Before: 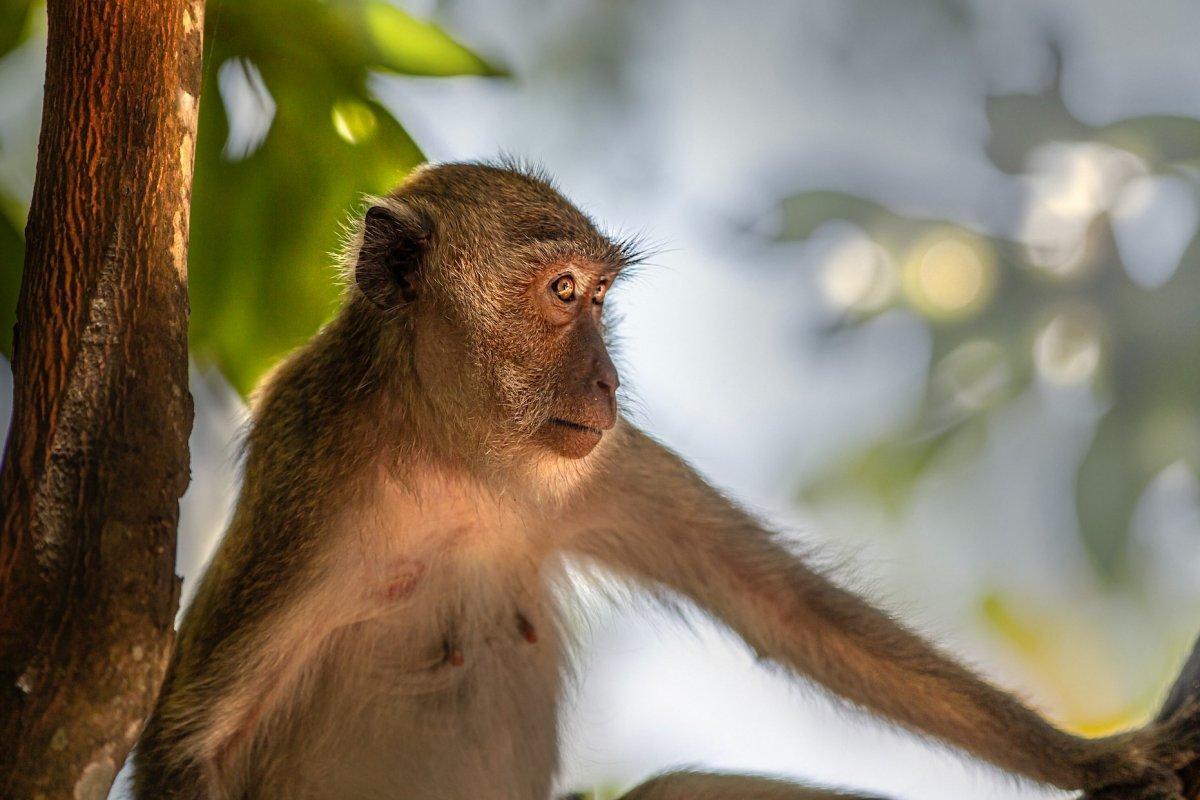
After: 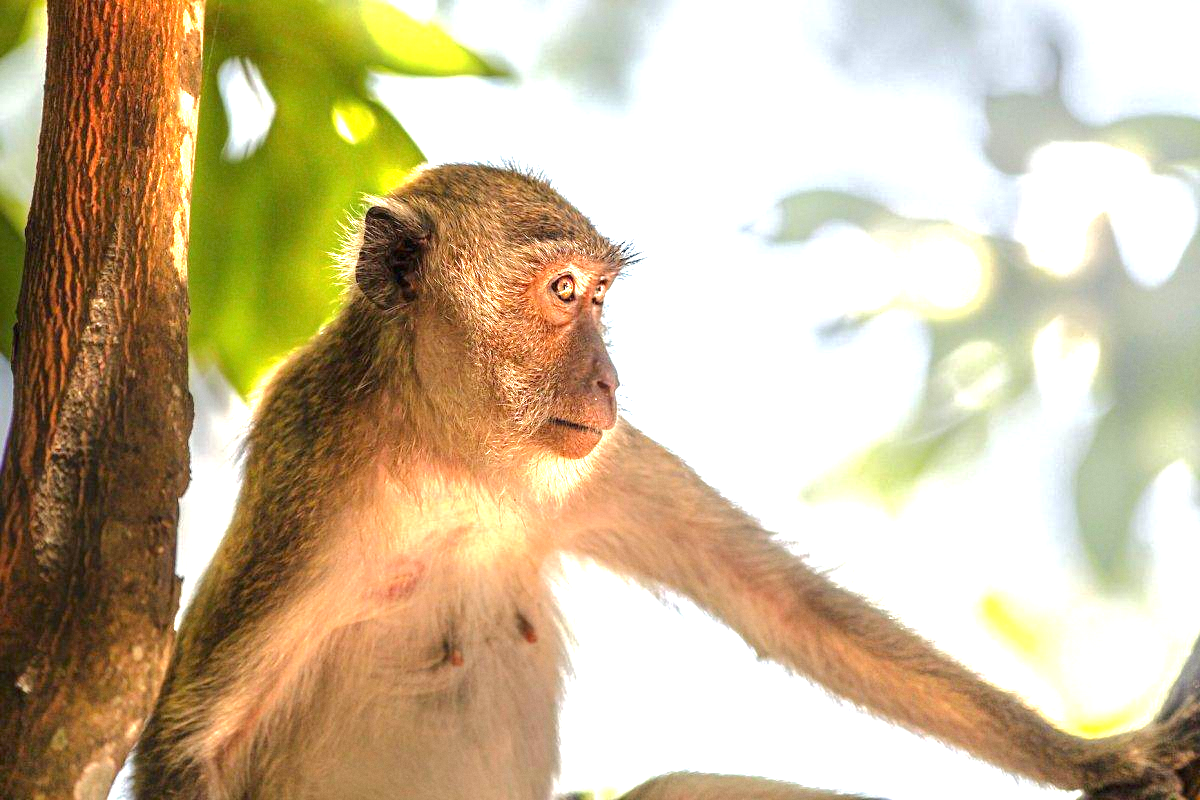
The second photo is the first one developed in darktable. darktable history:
exposure: black level correction 0, exposure 1.675 EV, compensate exposure bias true, compensate highlight preservation false
base curve: curves: ch0 [(0, 0) (0.235, 0.266) (0.503, 0.496) (0.786, 0.72) (1, 1)]
grain: coarseness 0.09 ISO, strength 10%
